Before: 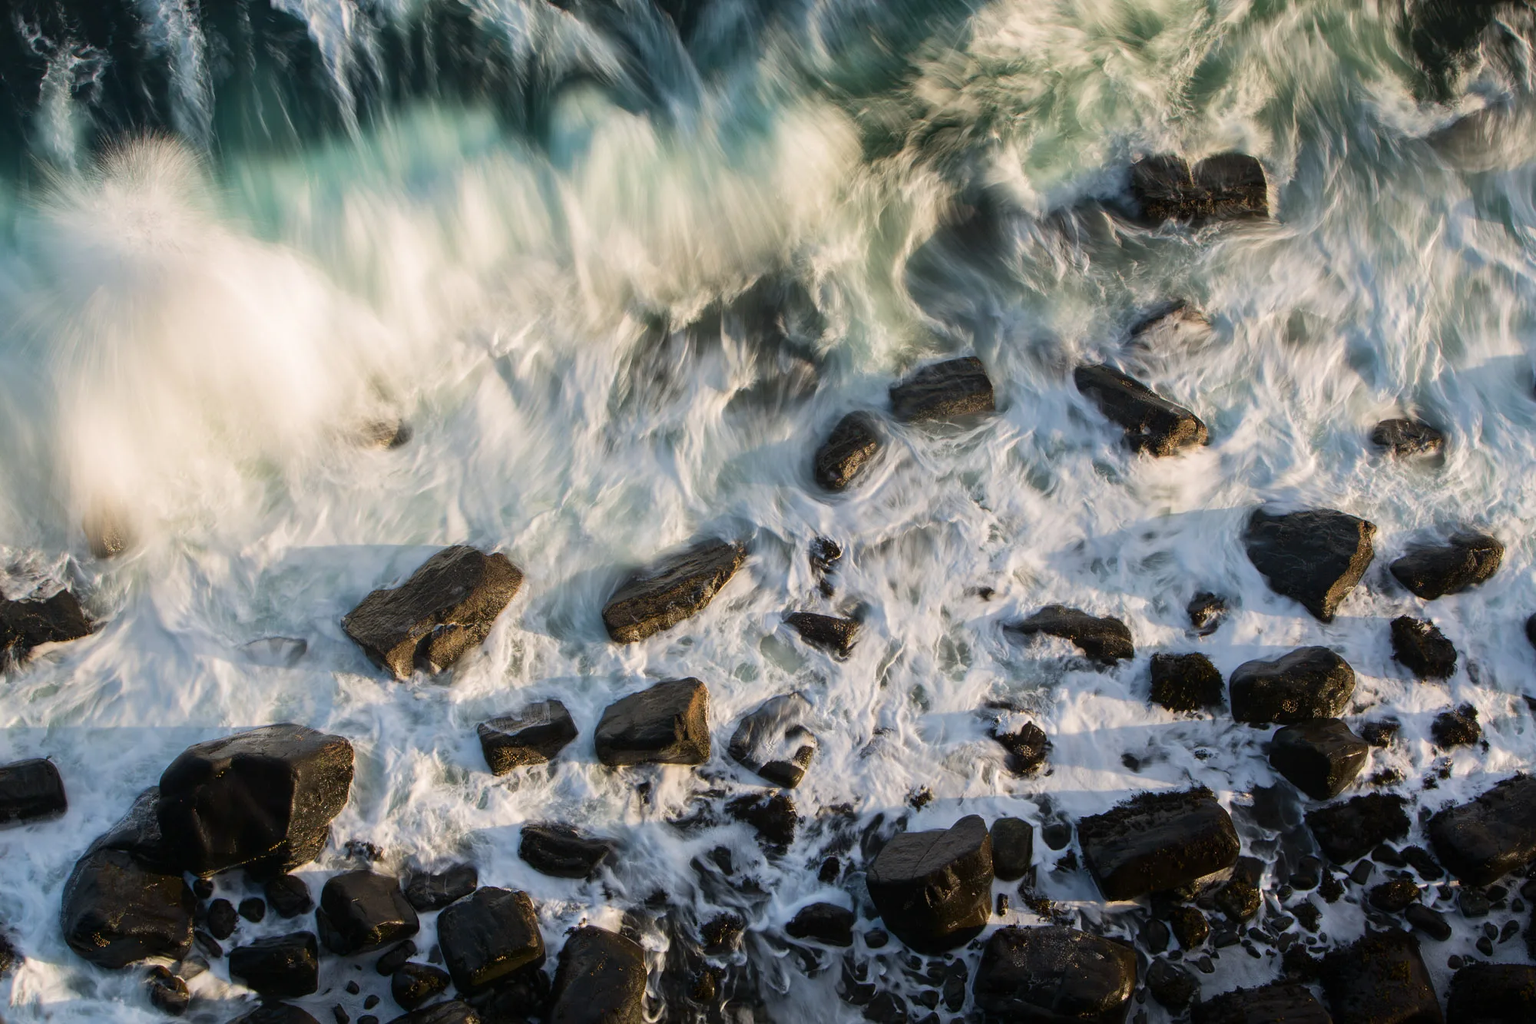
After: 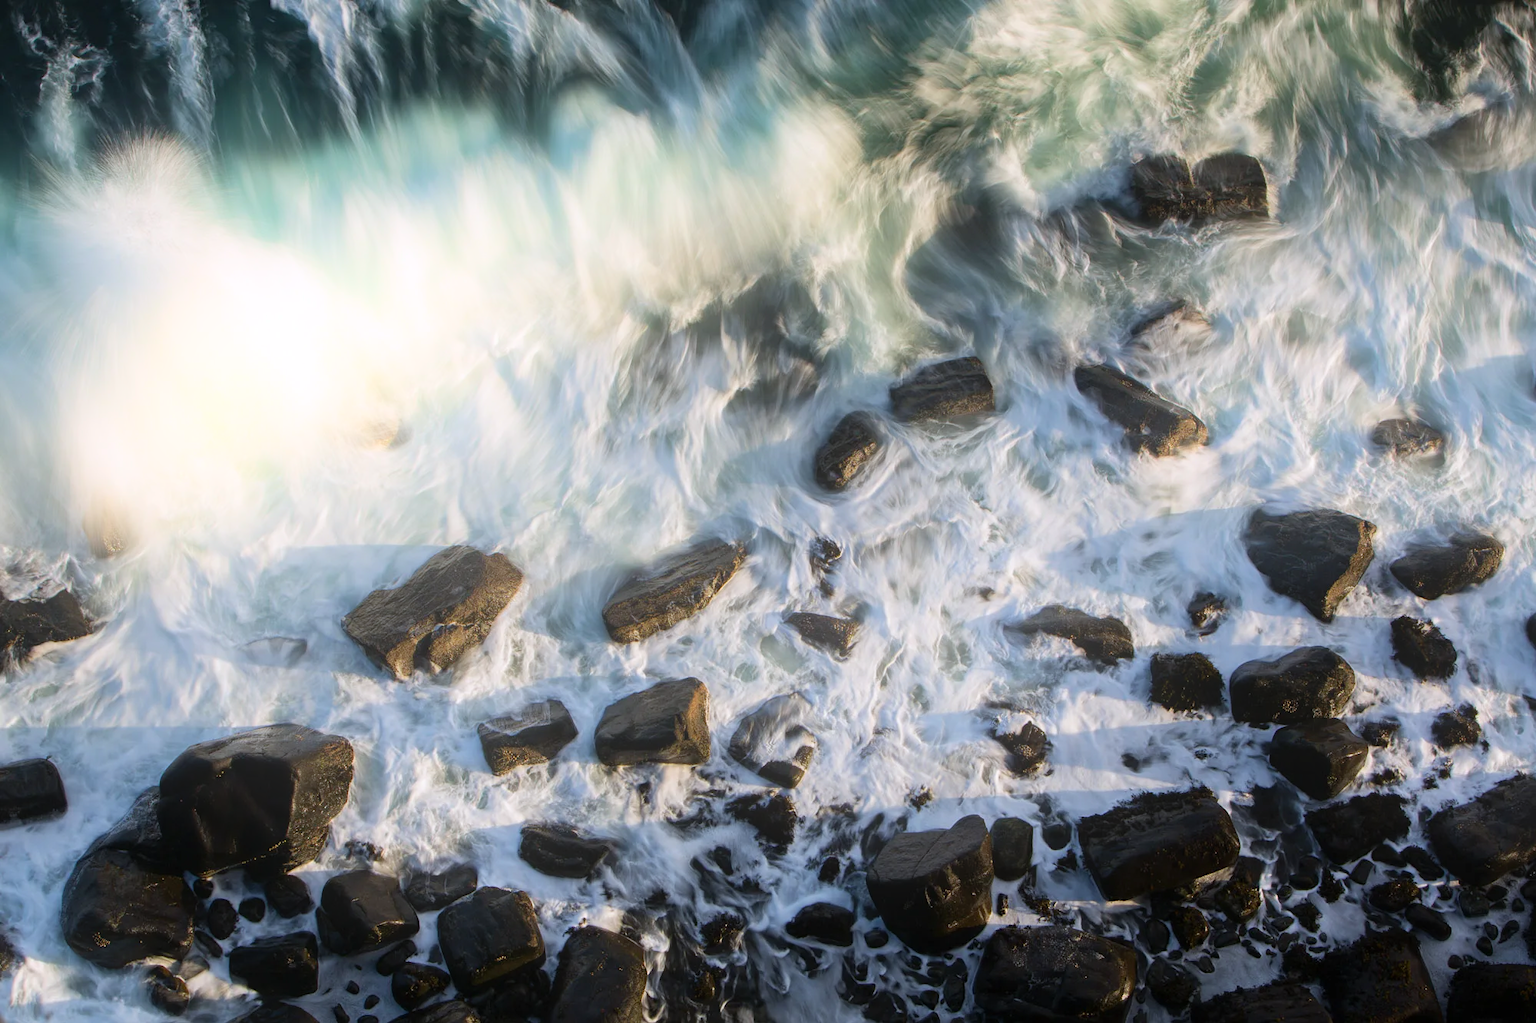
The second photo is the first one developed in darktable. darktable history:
white balance: red 0.974, blue 1.044
bloom: on, module defaults
